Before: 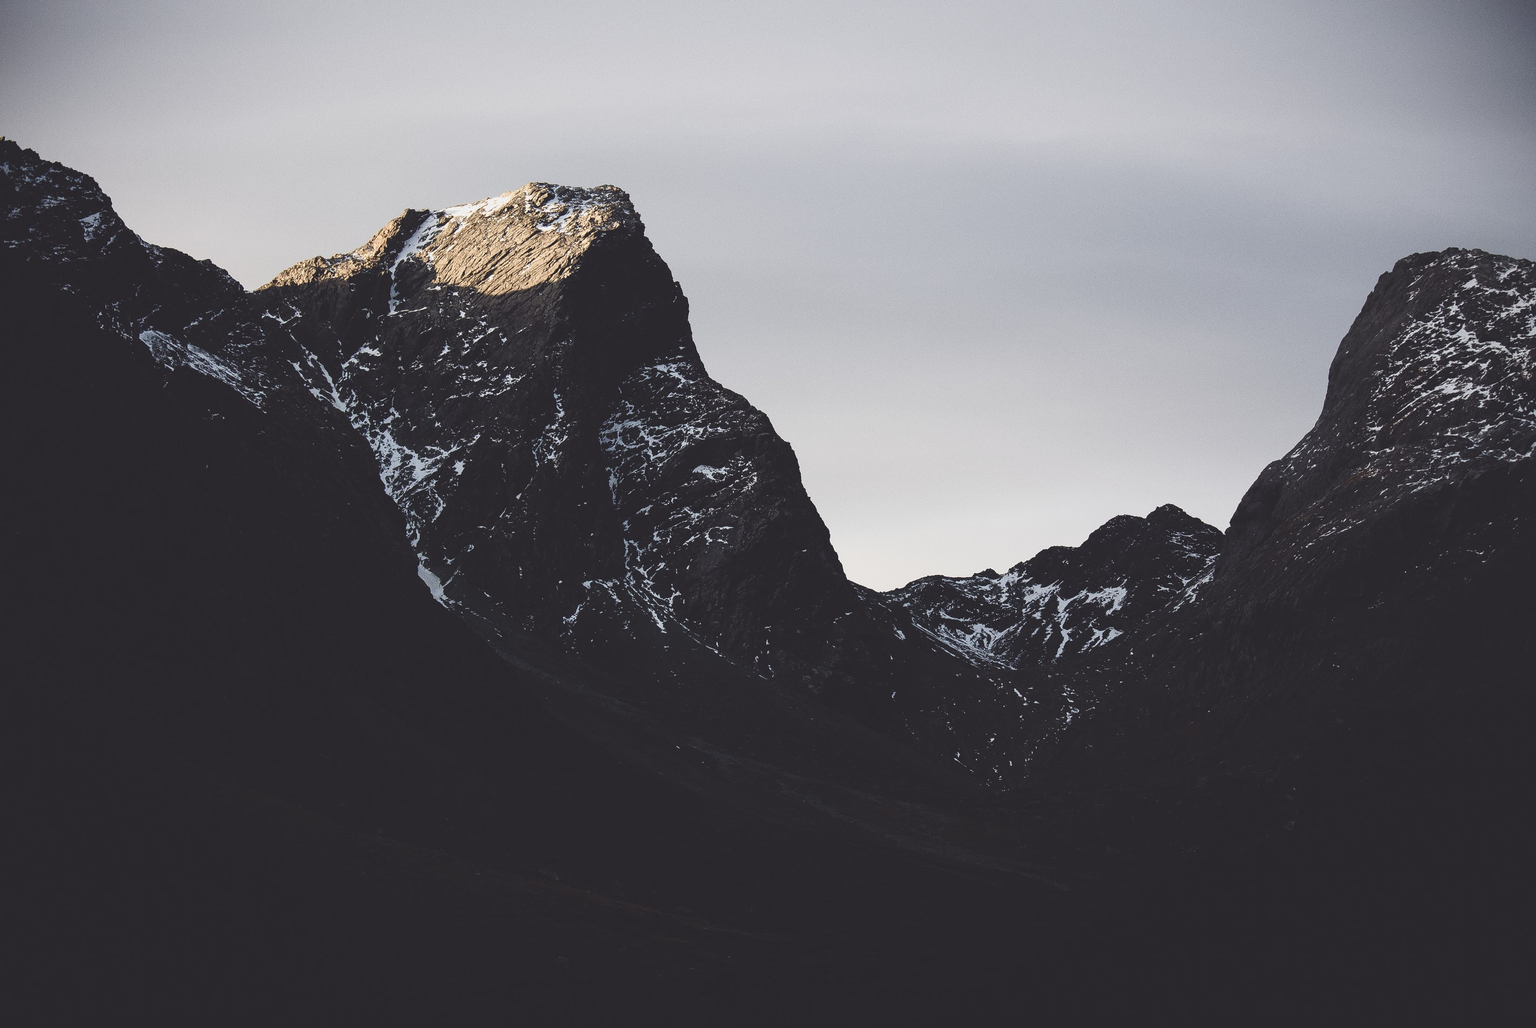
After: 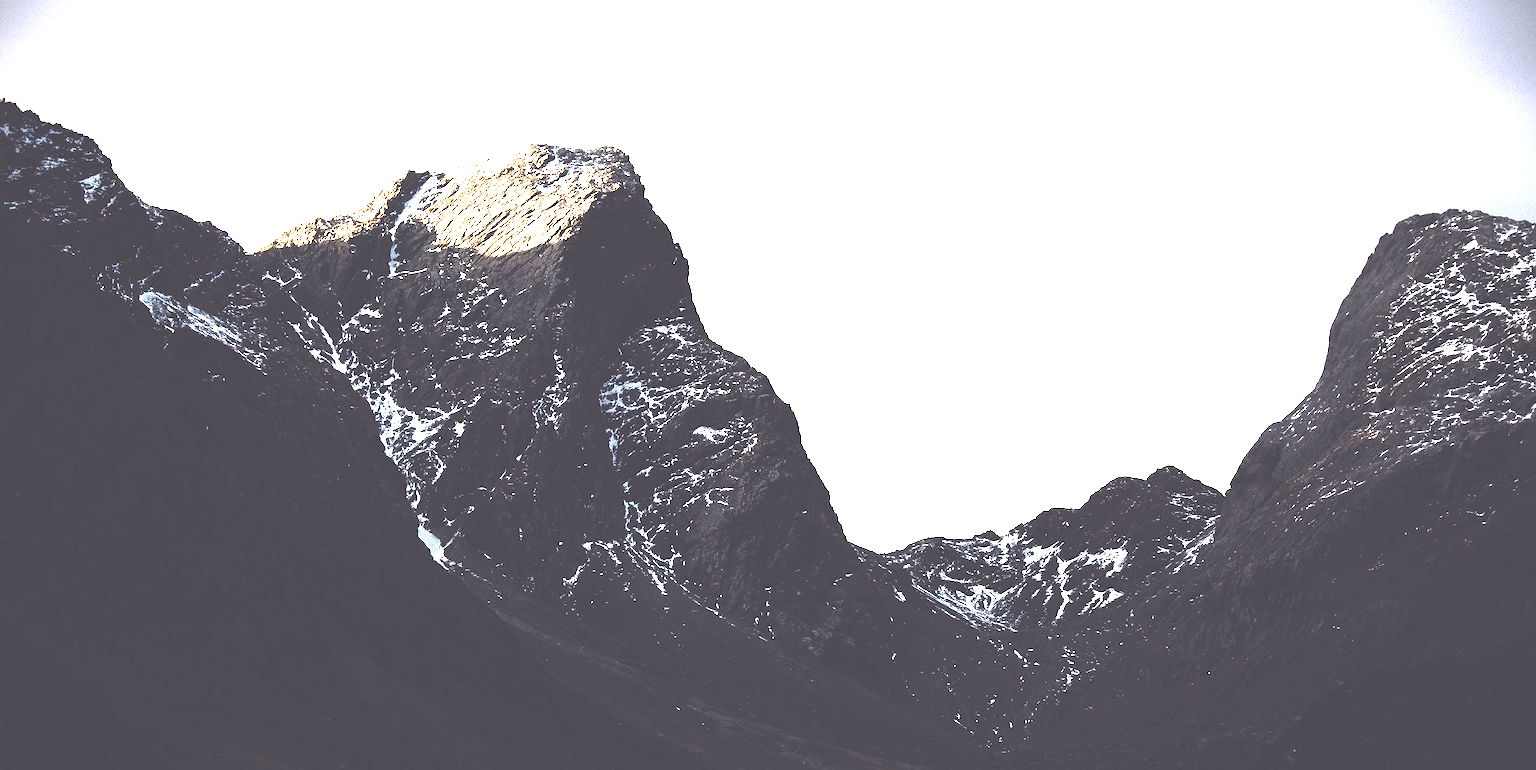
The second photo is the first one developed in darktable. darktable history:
crop: top 3.801%, bottom 21.243%
tone curve: curves: ch0 [(0, 0) (0.003, 0.013) (0.011, 0.018) (0.025, 0.027) (0.044, 0.045) (0.069, 0.068) (0.1, 0.096) (0.136, 0.13) (0.177, 0.168) (0.224, 0.217) (0.277, 0.277) (0.335, 0.338) (0.399, 0.401) (0.468, 0.473) (0.543, 0.544) (0.623, 0.621) (0.709, 0.7) (0.801, 0.781) (0.898, 0.869) (1, 1)], preserve colors none
exposure: black level correction 0.001, exposure 1.862 EV, compensate highlight preservation false
